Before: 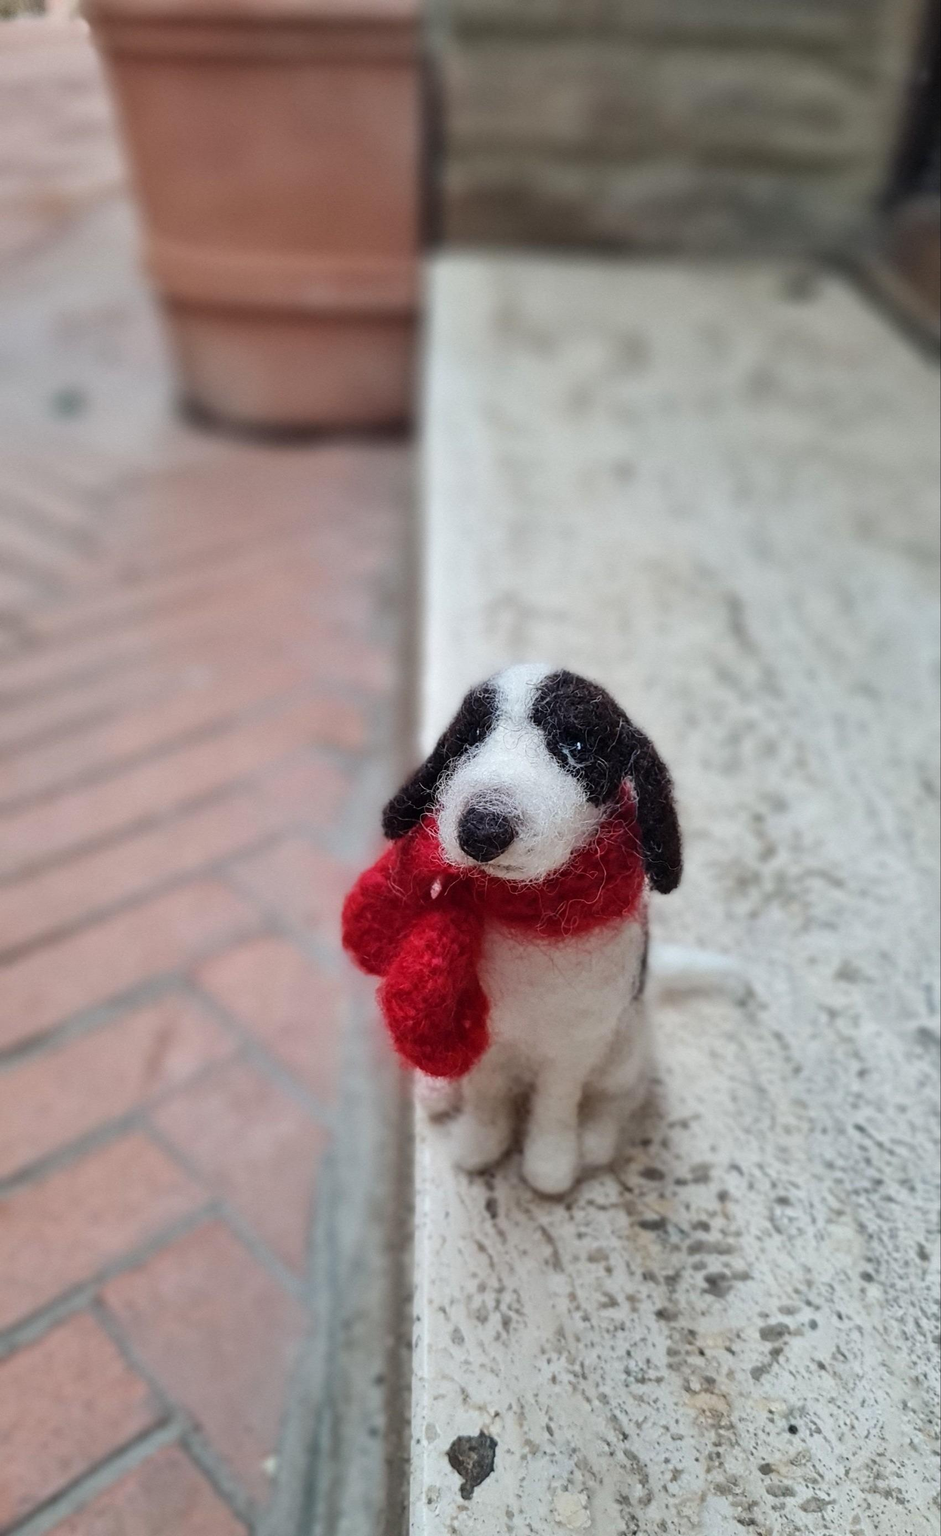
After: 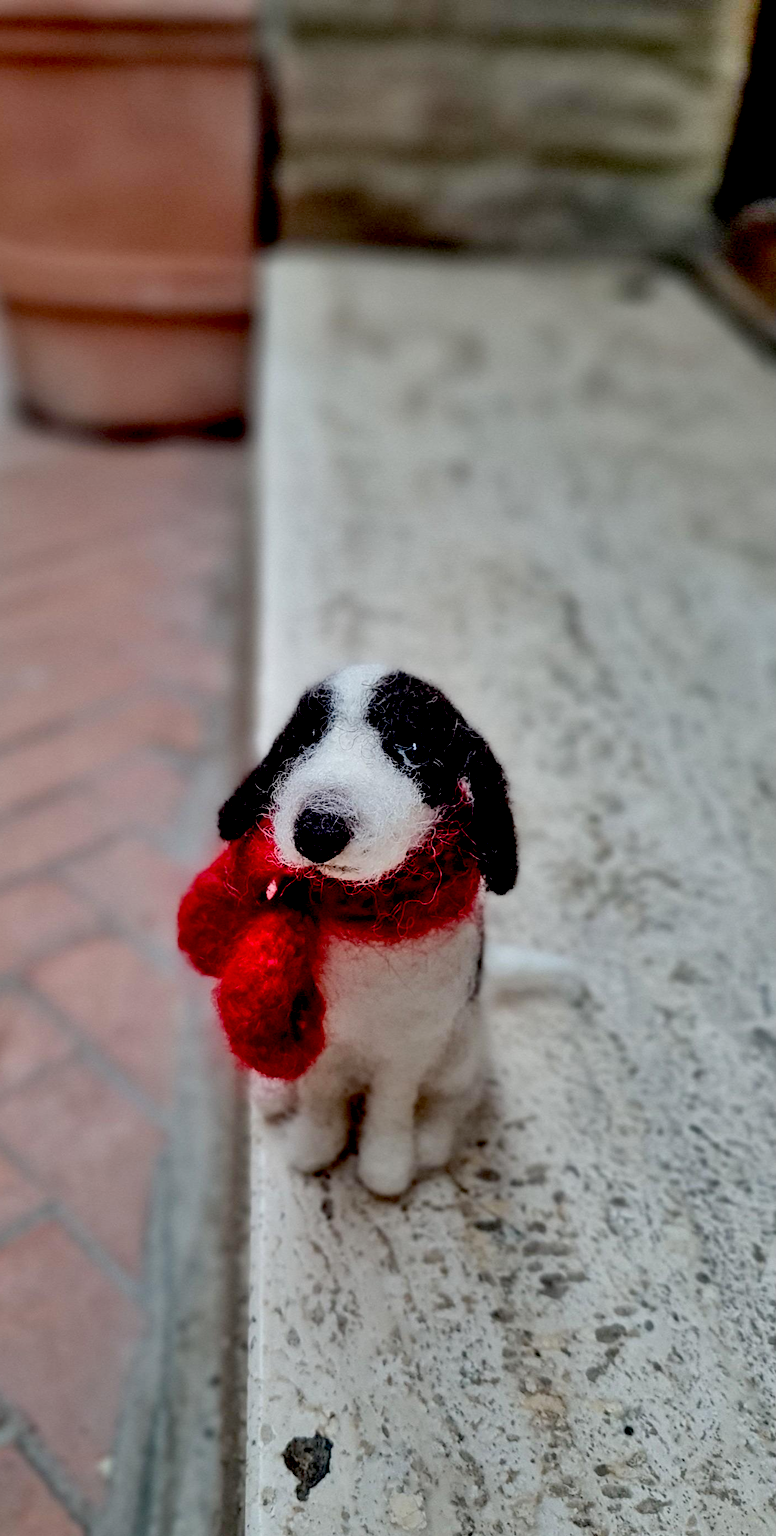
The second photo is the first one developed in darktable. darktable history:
crop: left 17.536%, bottom 0.048%
exposure: black level correction 0.045, exposure -0.234 EV, compensate highlight preservation false
shadows and highlights: soften with gaussian
